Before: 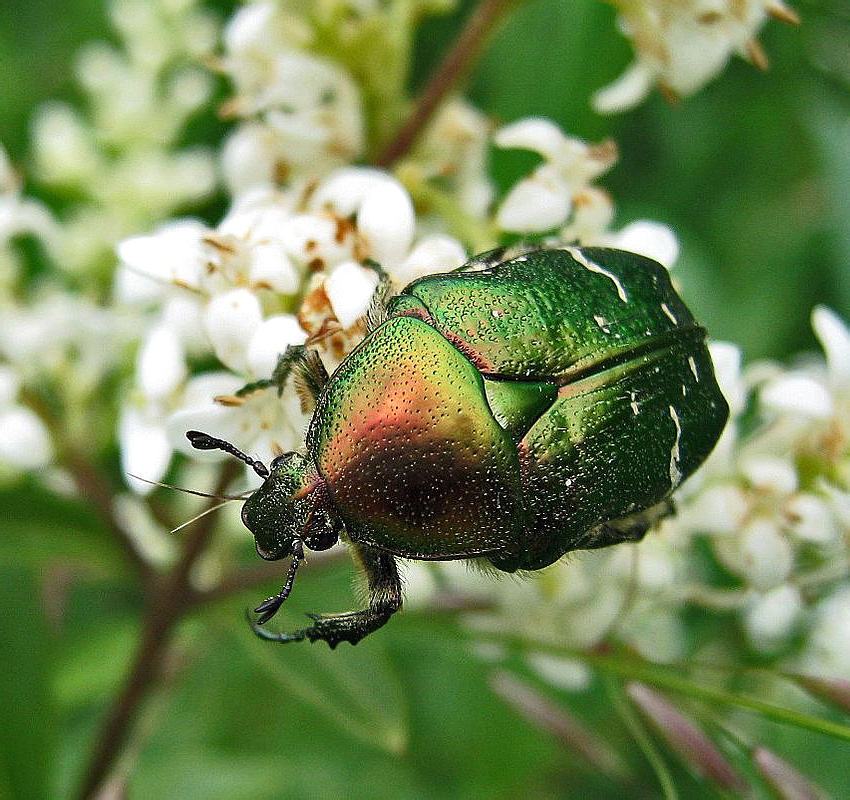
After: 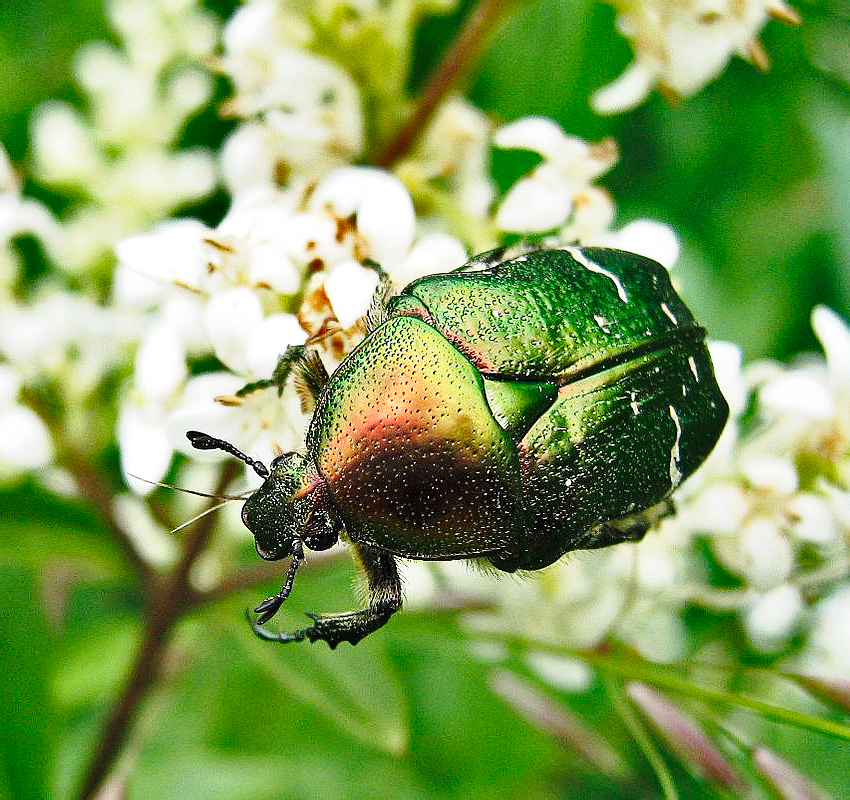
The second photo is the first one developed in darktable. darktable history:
shadows and highlights: shadows 52.68, soften with gaussian
base curve: curves: ch0 [(0, 0) (0.028, 0.03) (0.121, 0.232) (0.46, 0.748) (0.859, 0.968) (1, 1)], preserve colors none
